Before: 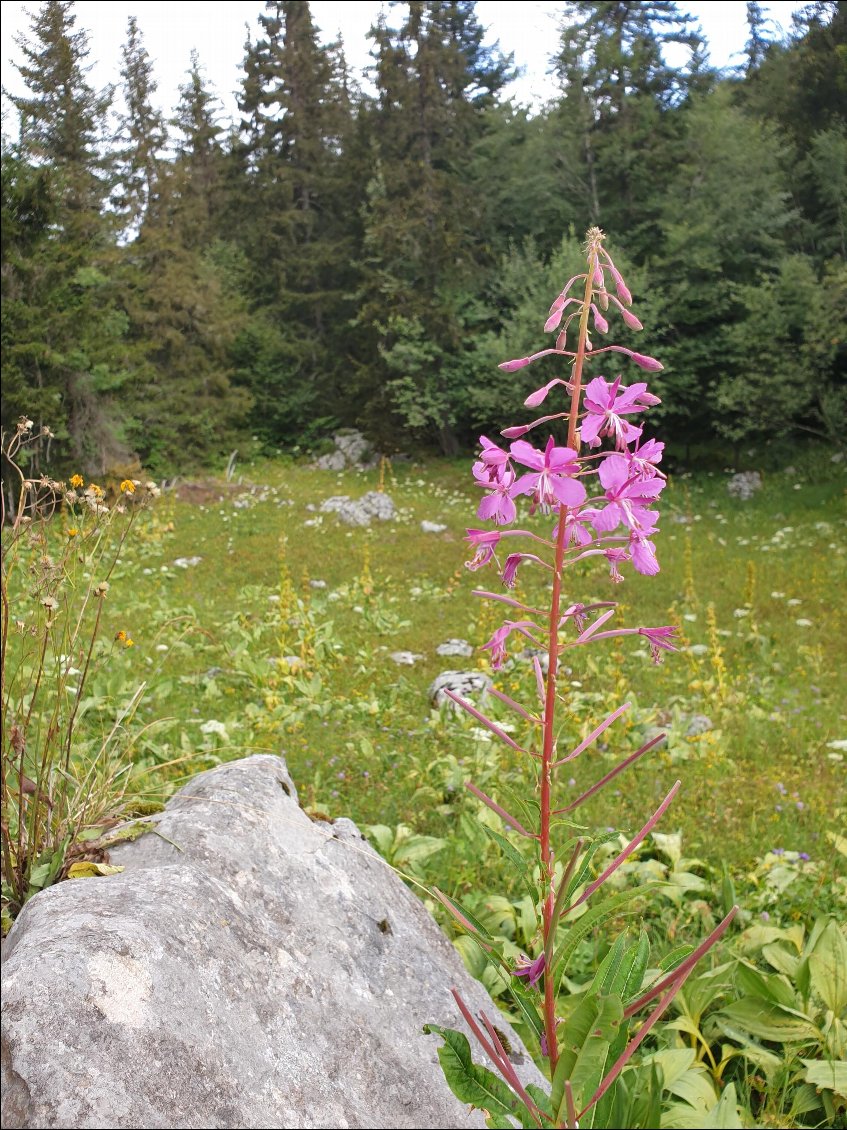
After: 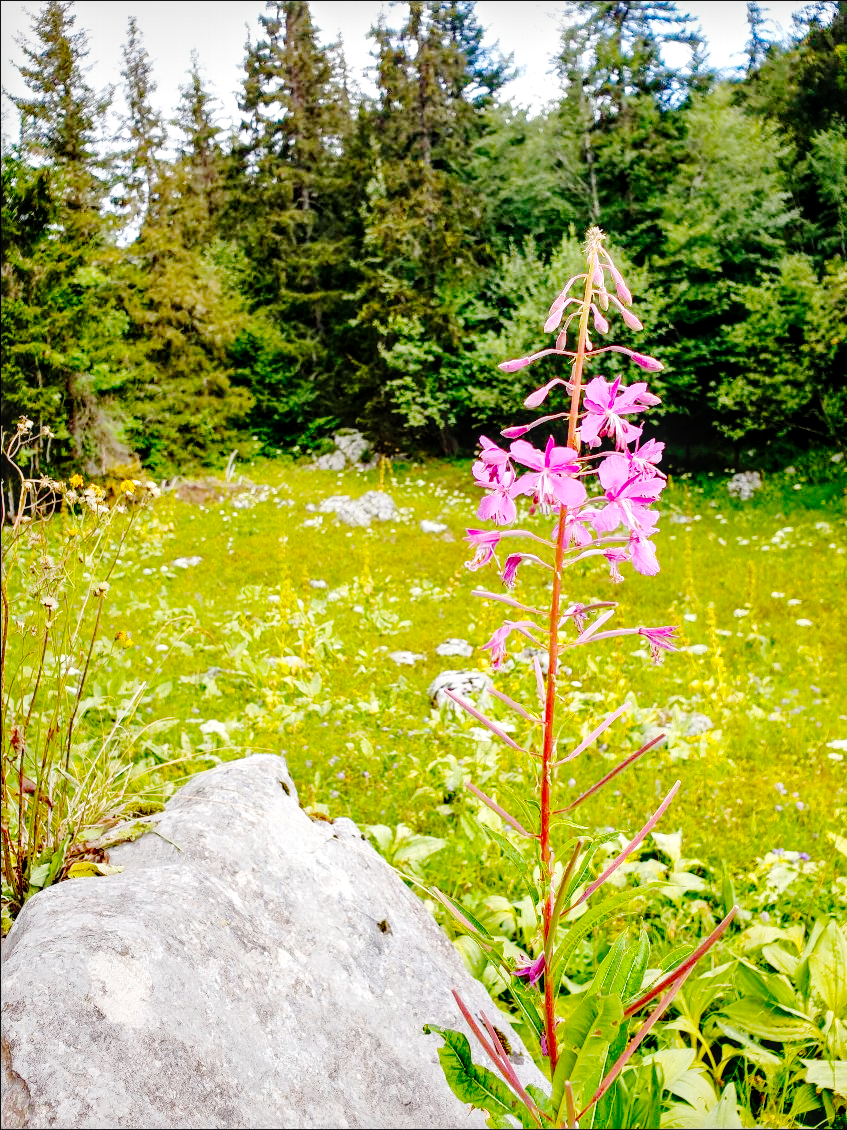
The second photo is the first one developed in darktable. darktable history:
base curve: curves: ch0 [(0, 0) (0.036, 0.01) (0.123, 0.254) (0.258, 0.504) (0.507, 0.748) (1, 1)], preserve colors none
local contrast: detail 130%
color balance rgb: linear chroma grading › global chroma 15.367%, perceptual saturation grading › global saturation 0.917%, perceptual brilliance grading › highlights 7.418%, perceptual brilliance grading › mid-tones 3.064%, perceptual brilliance grading › shadows 1.327%, global vibrance 20%
